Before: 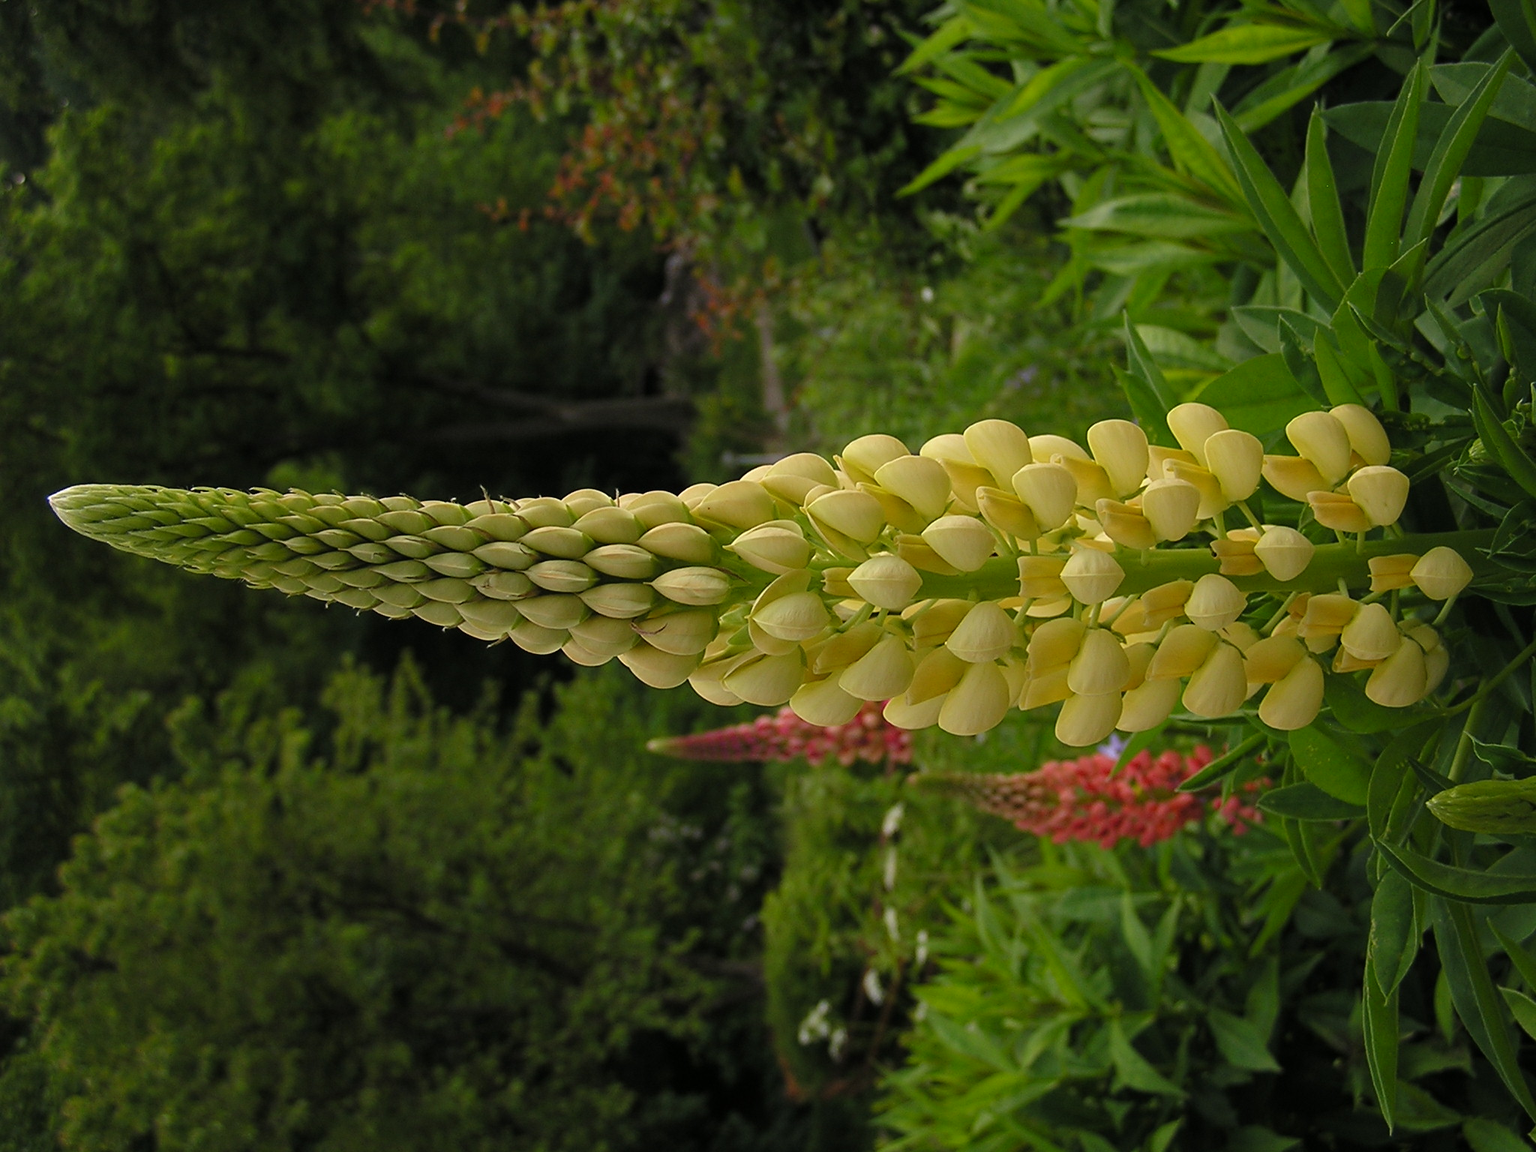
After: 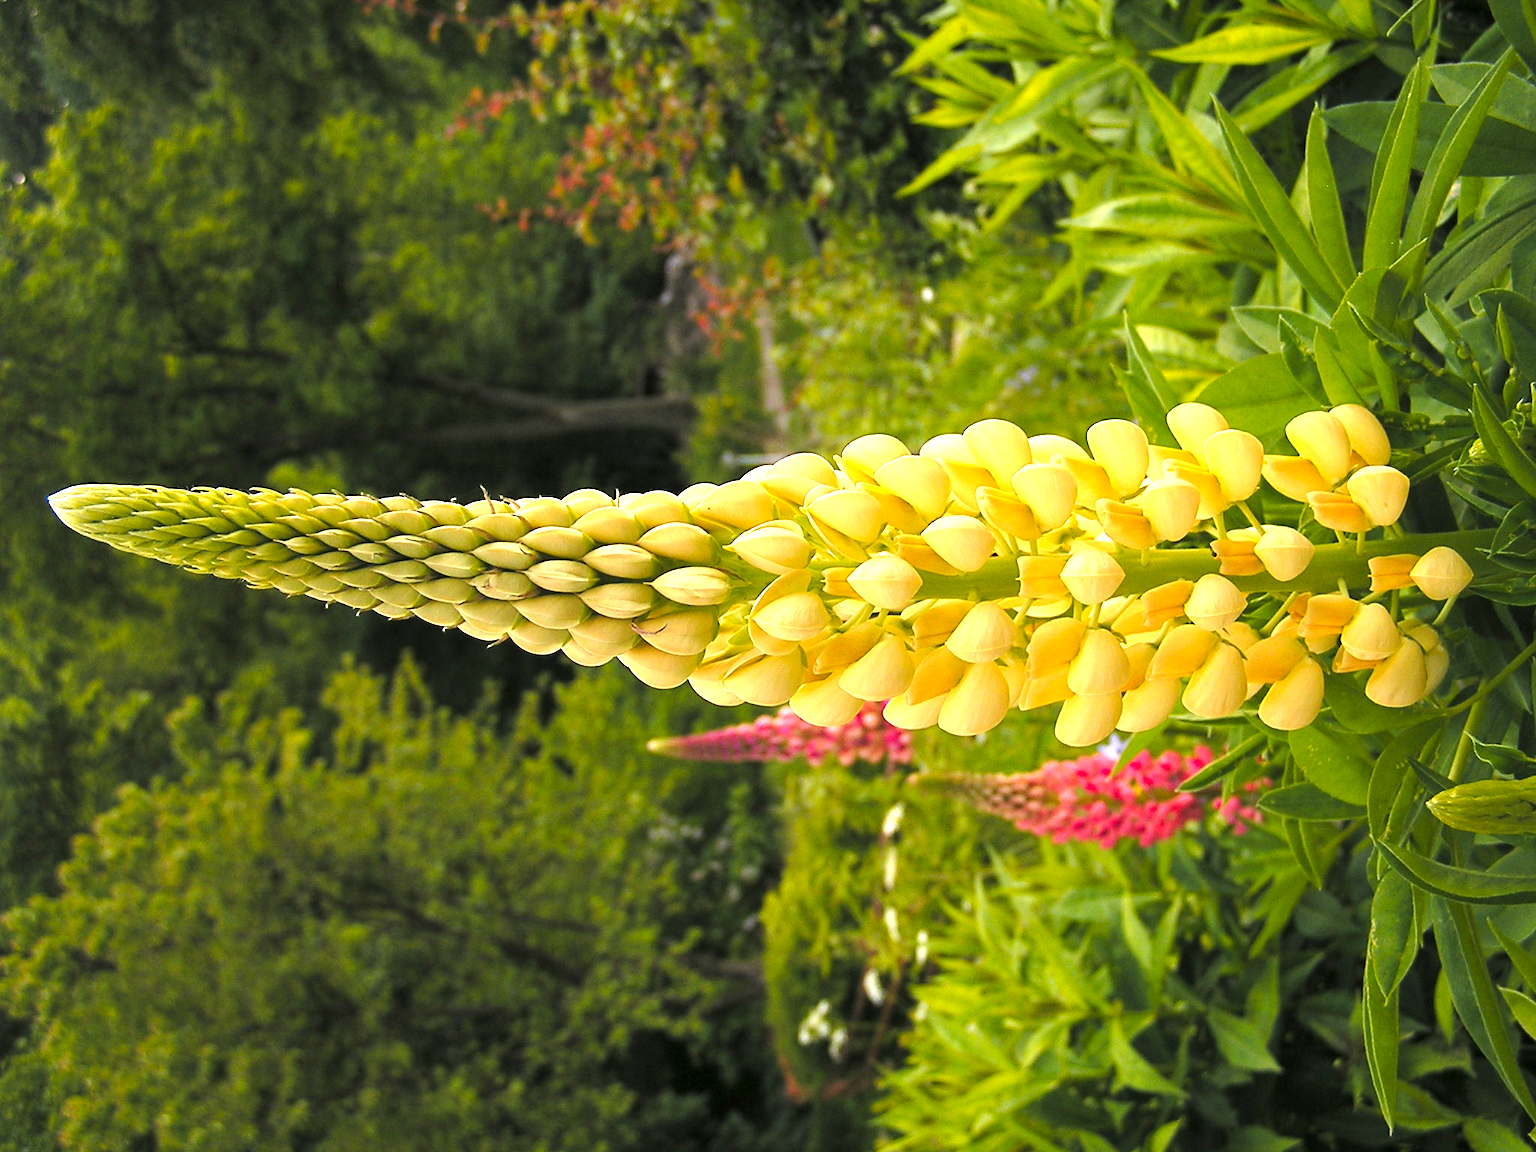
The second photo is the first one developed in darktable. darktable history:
color zones: curves: ch1 [(0.235, 0.558) (0.75, 0.5)]; ch2 [(0.25, 0.462) (0.749, 0.457)]
exposure: exposure 0.78 EV, compensate exposure bias true, compensate highlight preservation false
